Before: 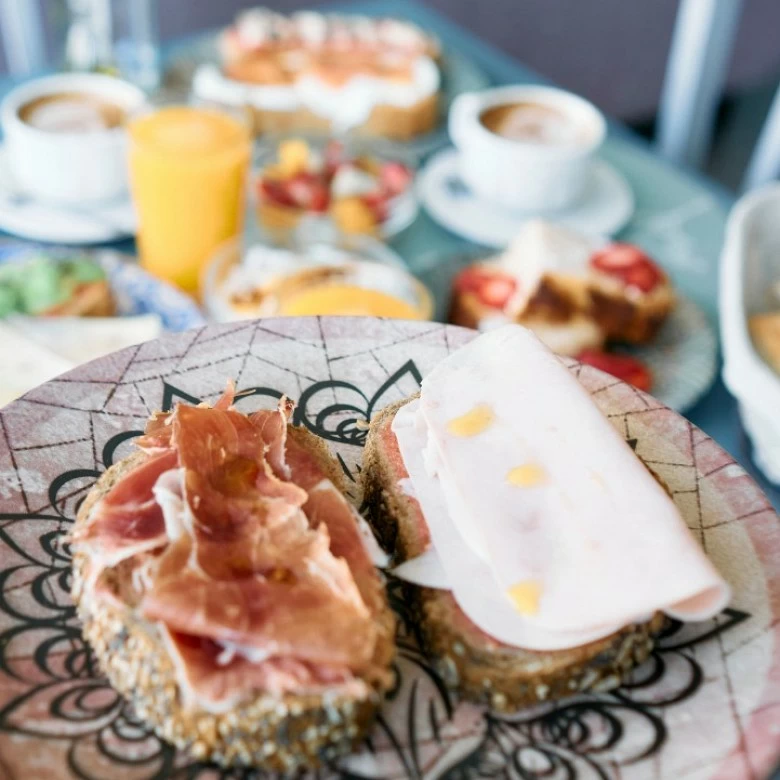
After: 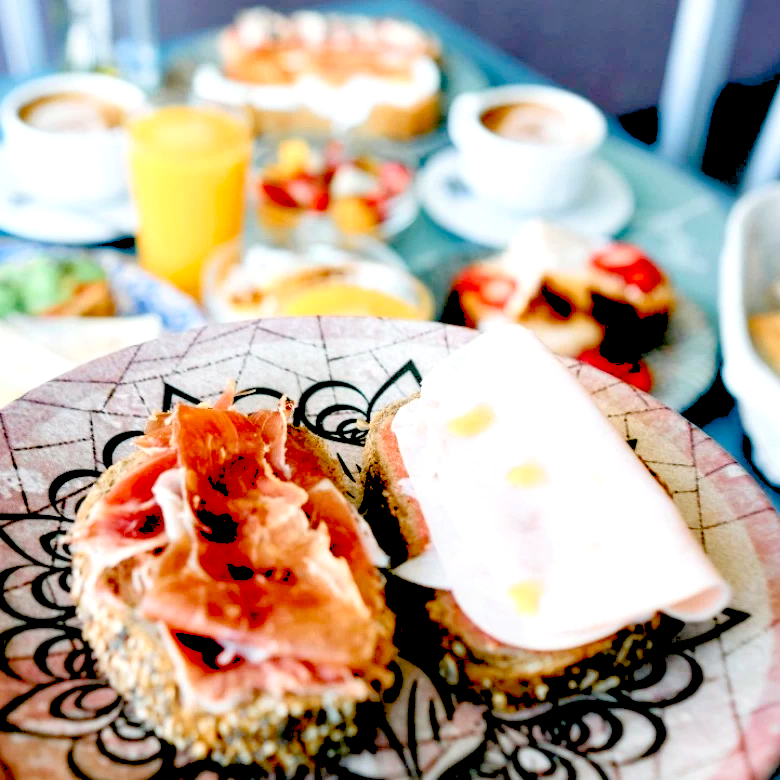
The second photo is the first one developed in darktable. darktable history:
exposure: black level correction 0.056, compensate highlight preservation false
levels: levels [0.044, 0.416, 0.908]
